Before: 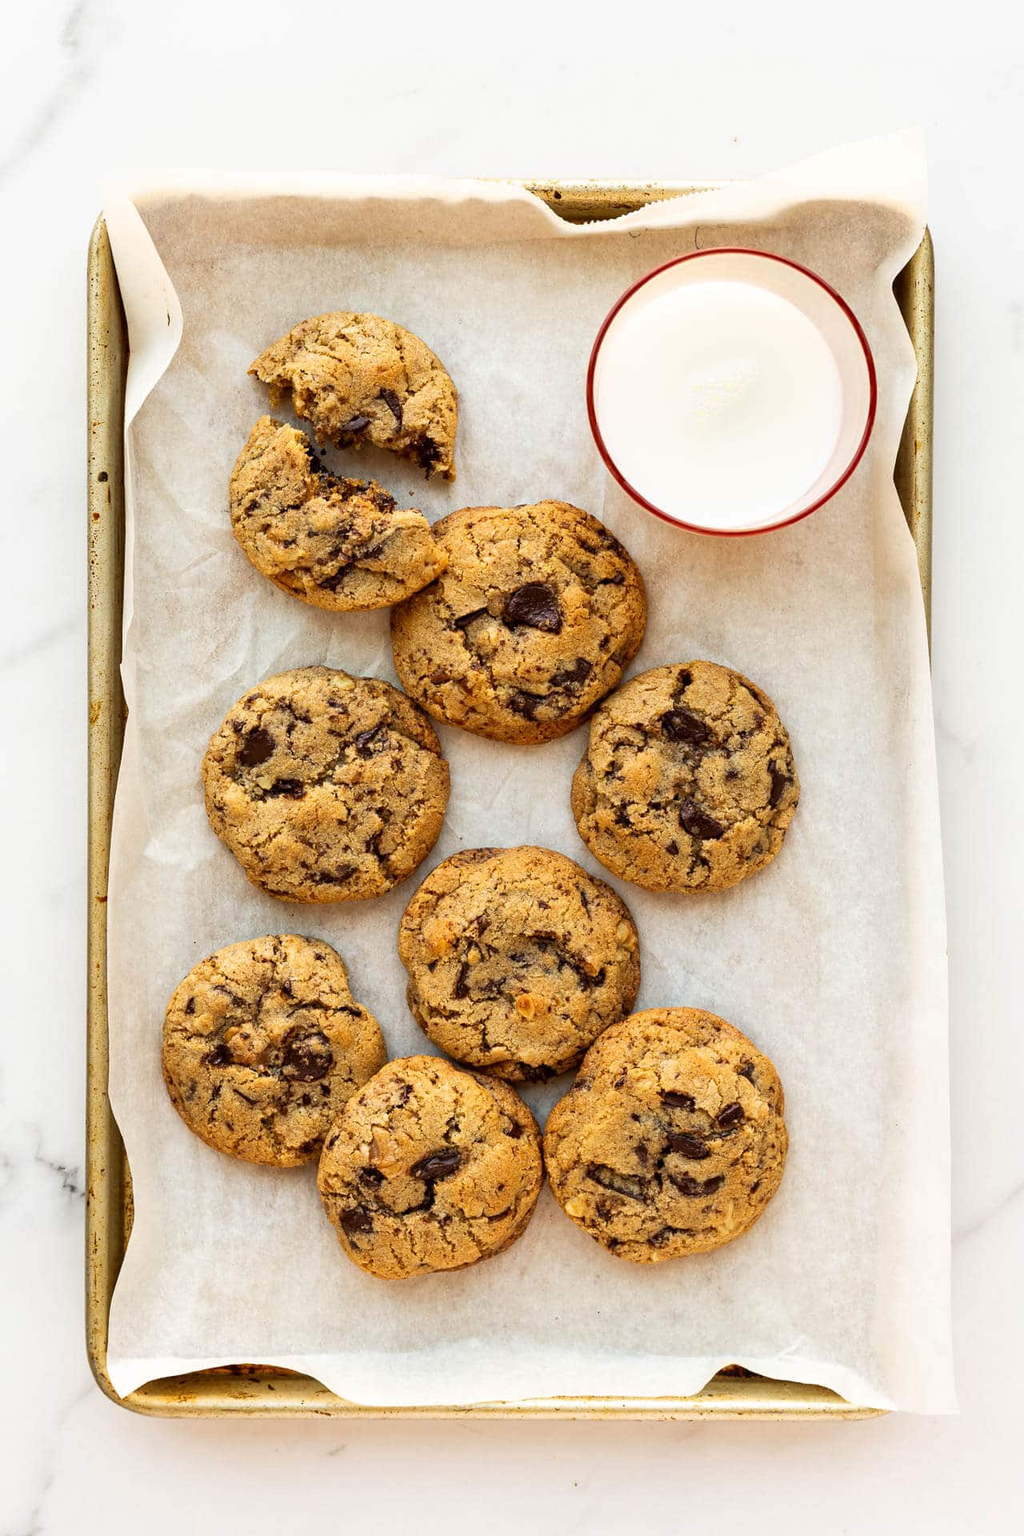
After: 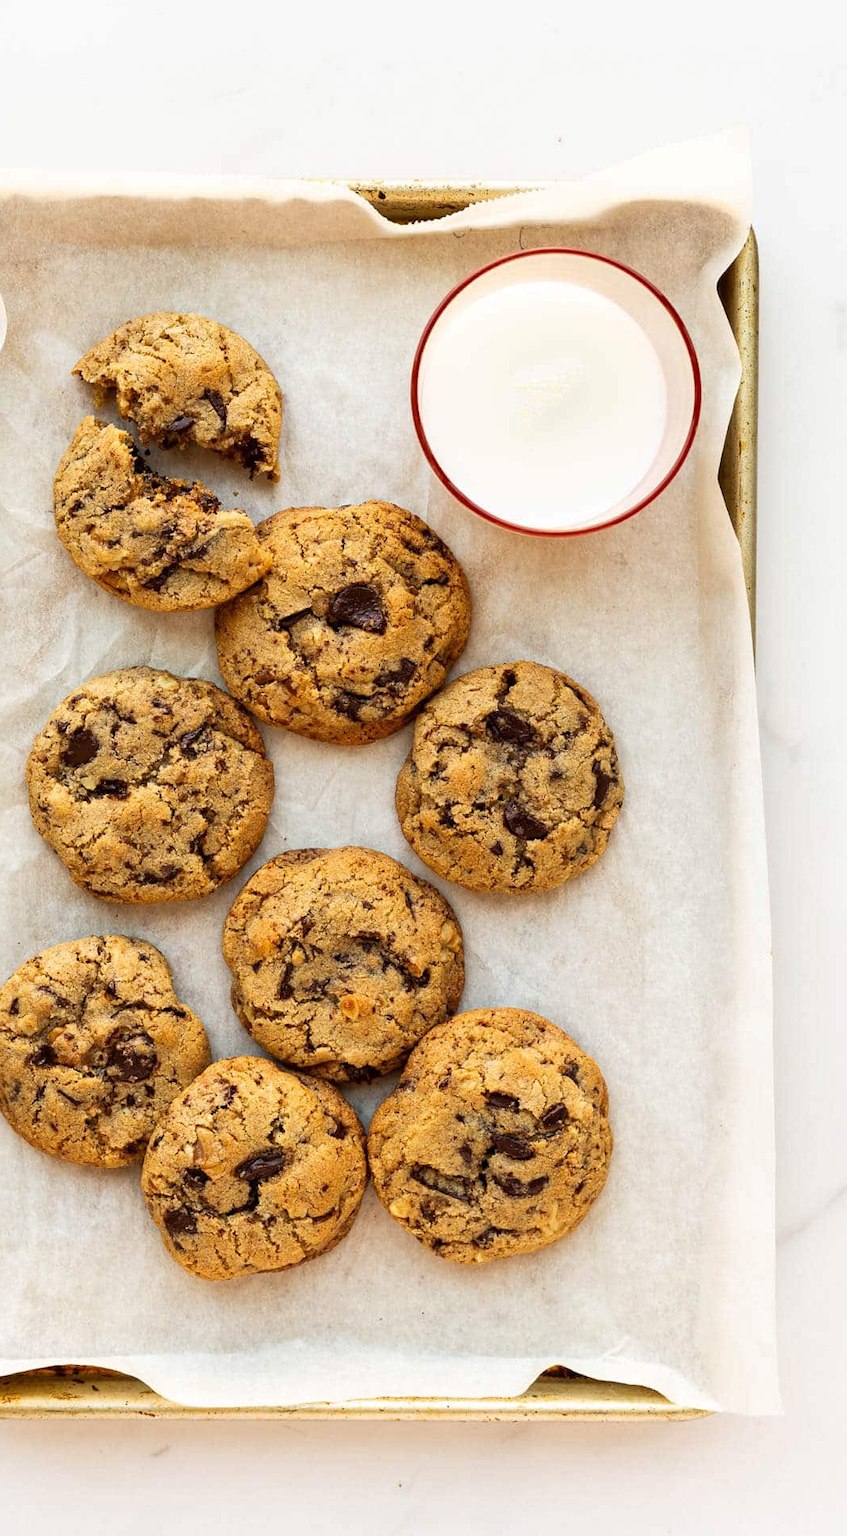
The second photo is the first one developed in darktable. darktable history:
crop: left 17.25%, bottom 0.022%
